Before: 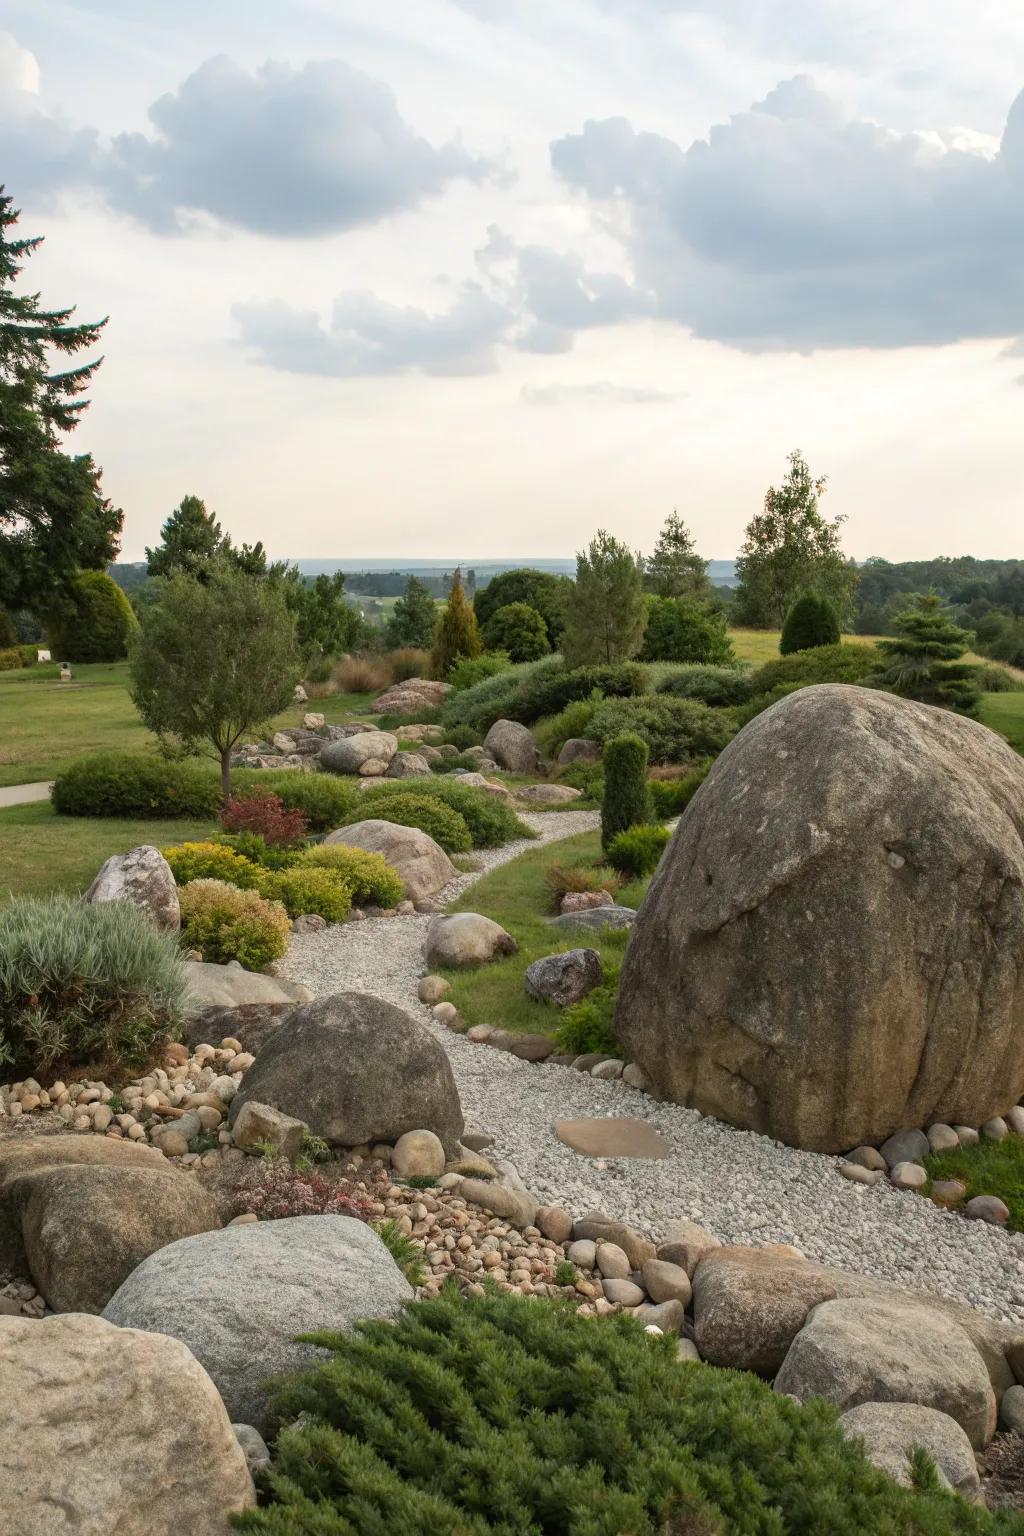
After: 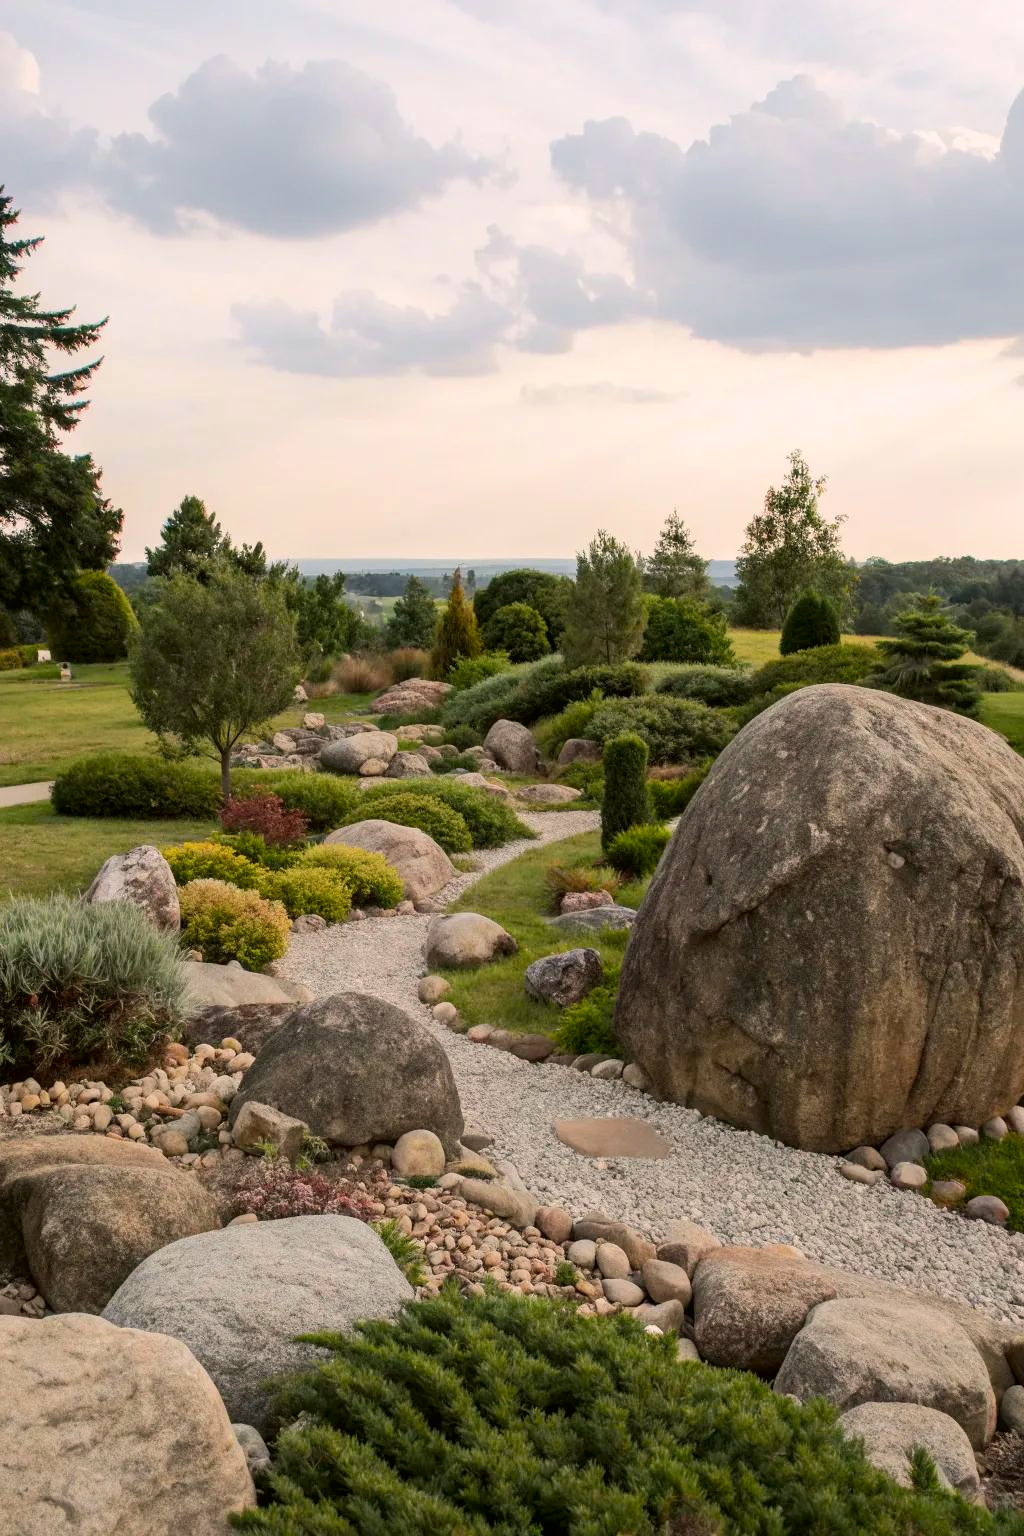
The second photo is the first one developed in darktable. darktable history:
color correction: highlights a* 3.5, highlights b* 1.89, saturation 1.21
tone curve: curves: ch0 [(0, 0) (0.052, 0.018) (0.236, 0.207) (0.41, 0.417) (0.485, 0.518) (0.54, 0.584) (0.625, 0.666) (0.845, 0.828) (0.994, 0.964)]; ch1 [(0, 0.055) (0.15, 0.117) (0.317, 0.34) (0.382, 0.408) (0.434, 0.441) (0.472, 0.479) (0.498, 0.501) (0.557, 0.558) (0.616, 0.59) (0.739, 0.7) (0.873, 0.857) (1, 0.928)]; ch2 [(0, 0) (0.352, 0.403) (0.447, 0.466) (0.482, 0.482) (0.528, 0.526) (0.586, 0.577) (0.618, 0.621) (0.785, 0.747) (1, 1)], color space Lab, independent channels, preserve colors none
